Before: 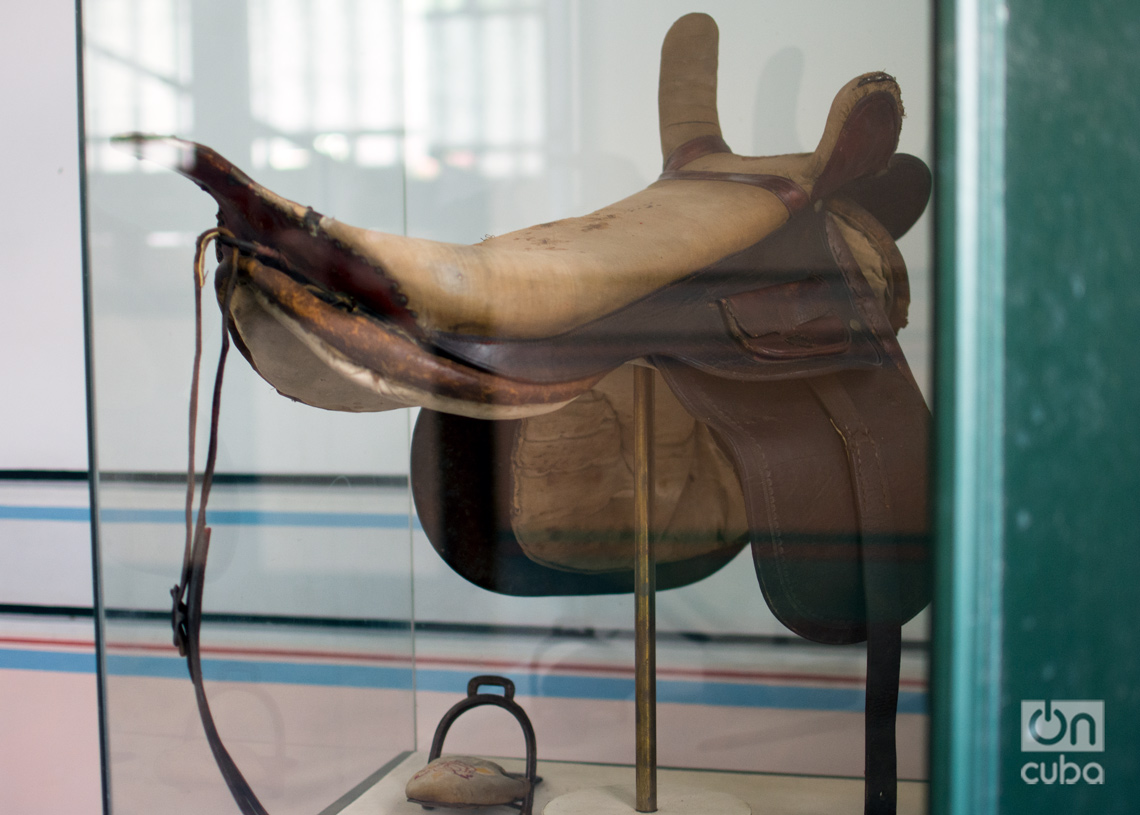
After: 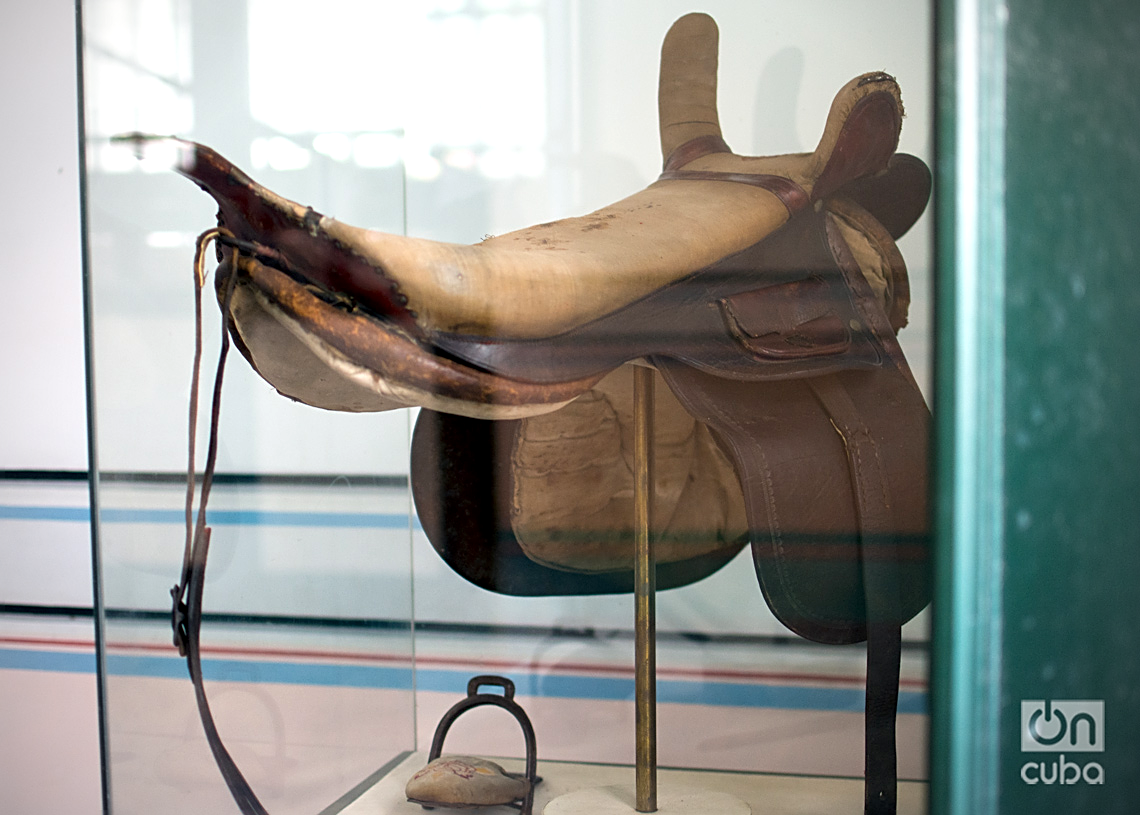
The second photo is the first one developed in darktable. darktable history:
exposure: black level correction 0.001, exposure 0.5 EV, compensate exposure bias true, compensate highlight preservation false
vignetting: on, module defaults
sharpen: on, module defaults
